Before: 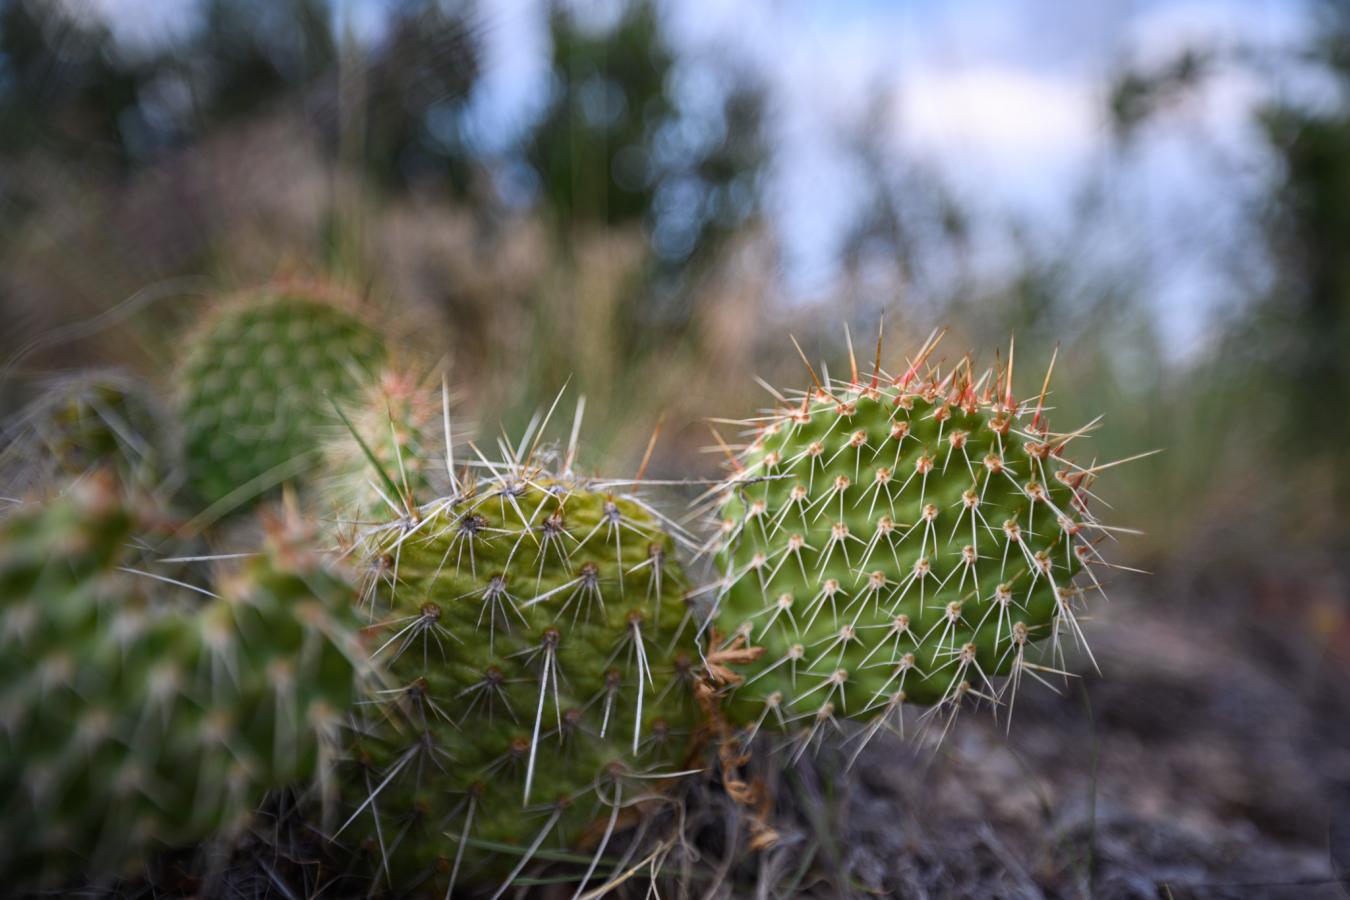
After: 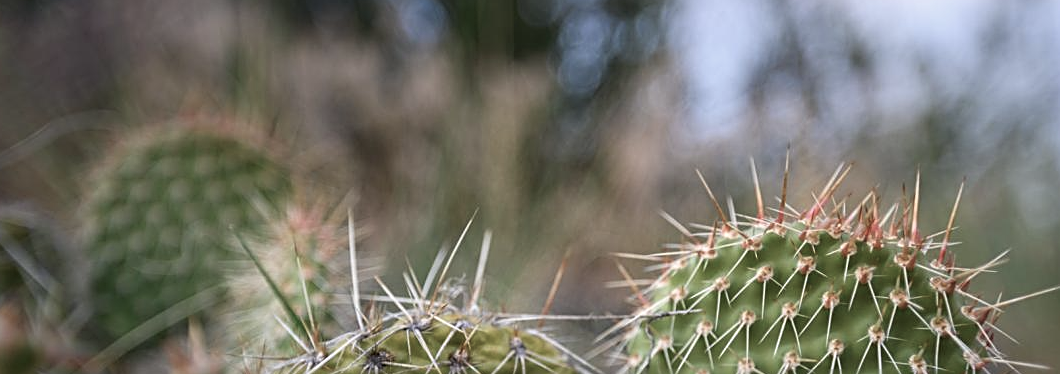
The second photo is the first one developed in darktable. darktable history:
sharpen: on, module defaults
color balance: input saturation 100.43%, contrast fulcrum 14.22%, output saturation 70.41%
crop: left 7.036%, top 18.398%, right 14.379%, bottom 40.043%
